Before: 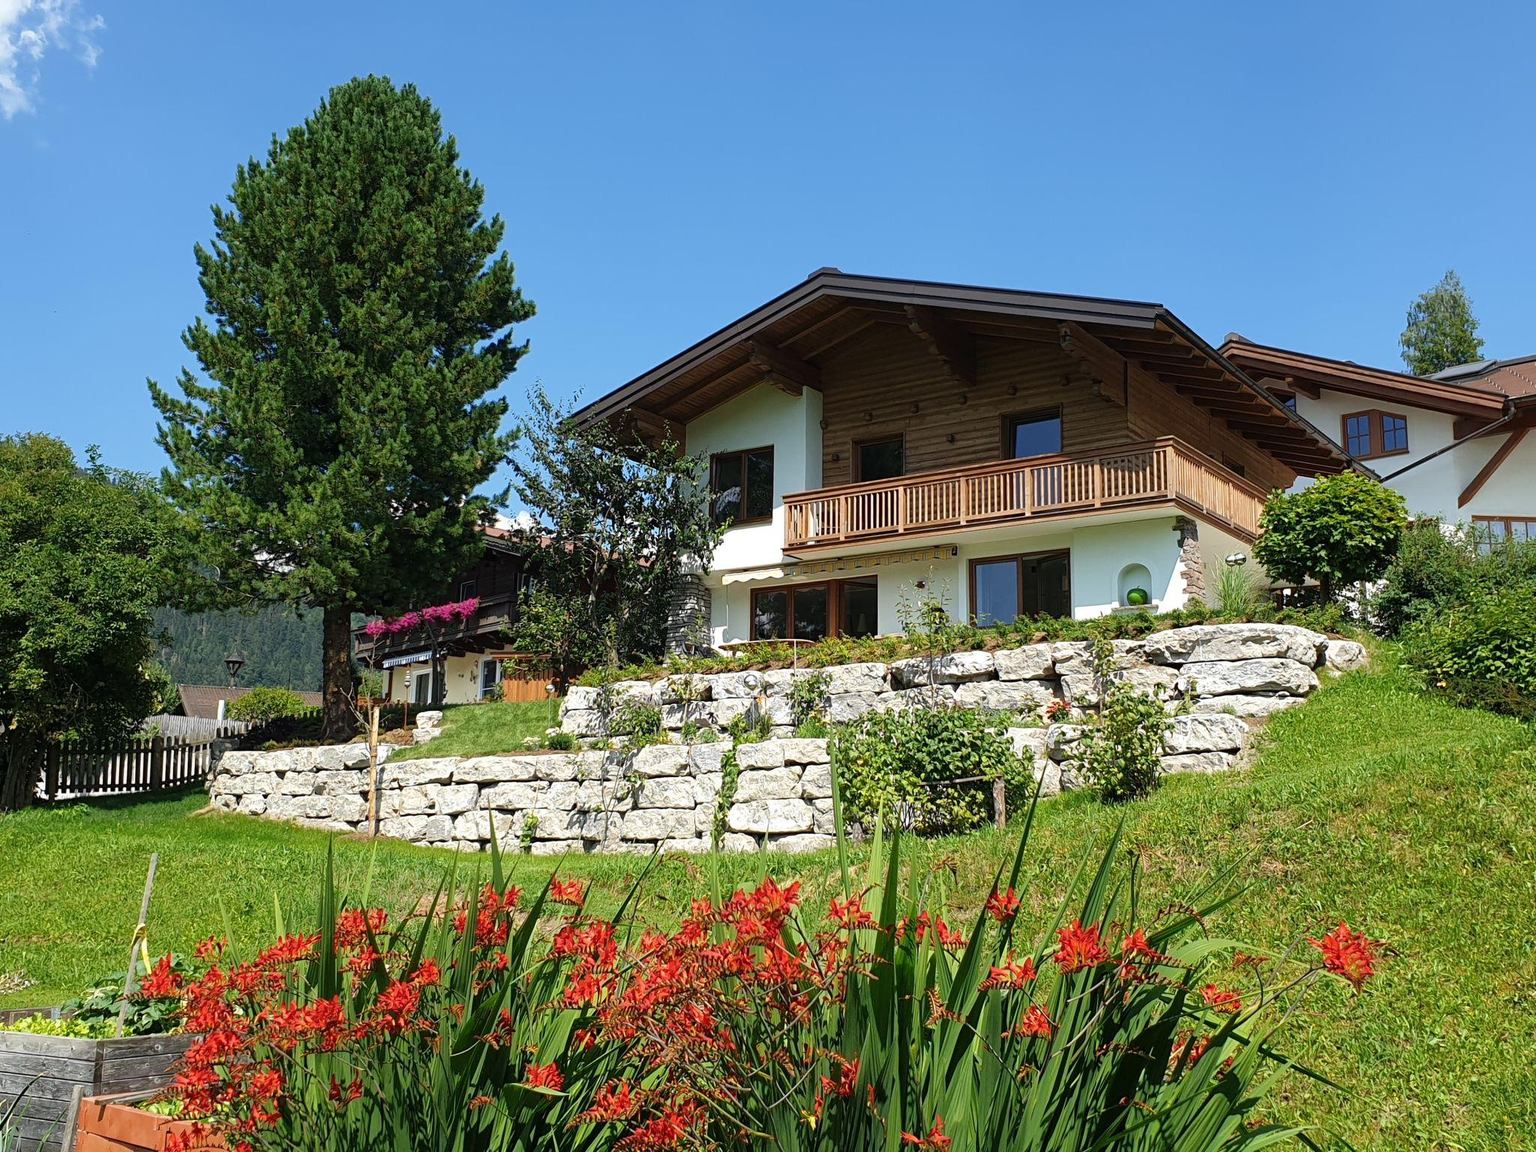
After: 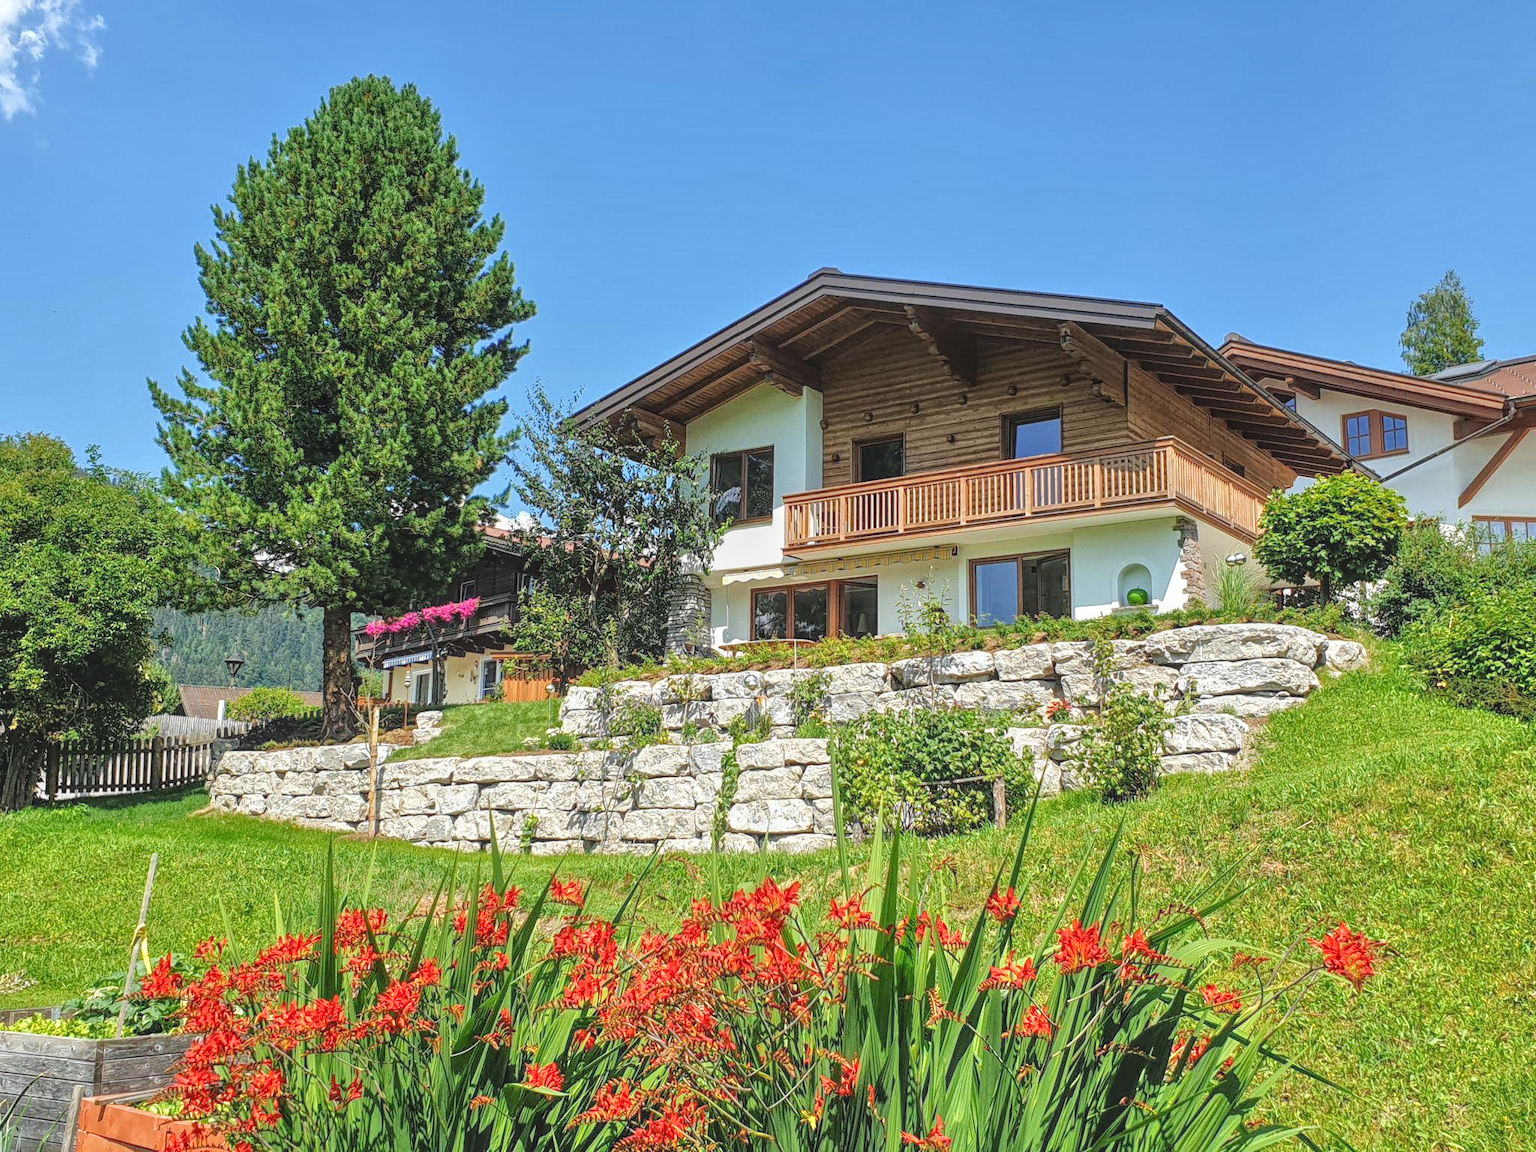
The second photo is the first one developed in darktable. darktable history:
contrast brightness saturation: contrast 0.05
tone equalizer: -7 EV 0.15 EV, -6 EV 0.6 EV, -5 EV 1.15 EV, -4 EV 1.33 EV, -3 EV 1.15 EV, -2 EV 0.6 EV, -1 EV 0.15 EV, mask exposure compensation -0.5 EV
local contrast: highlights 66%, shadows 33%, detail 166%, midtone range 0.2
